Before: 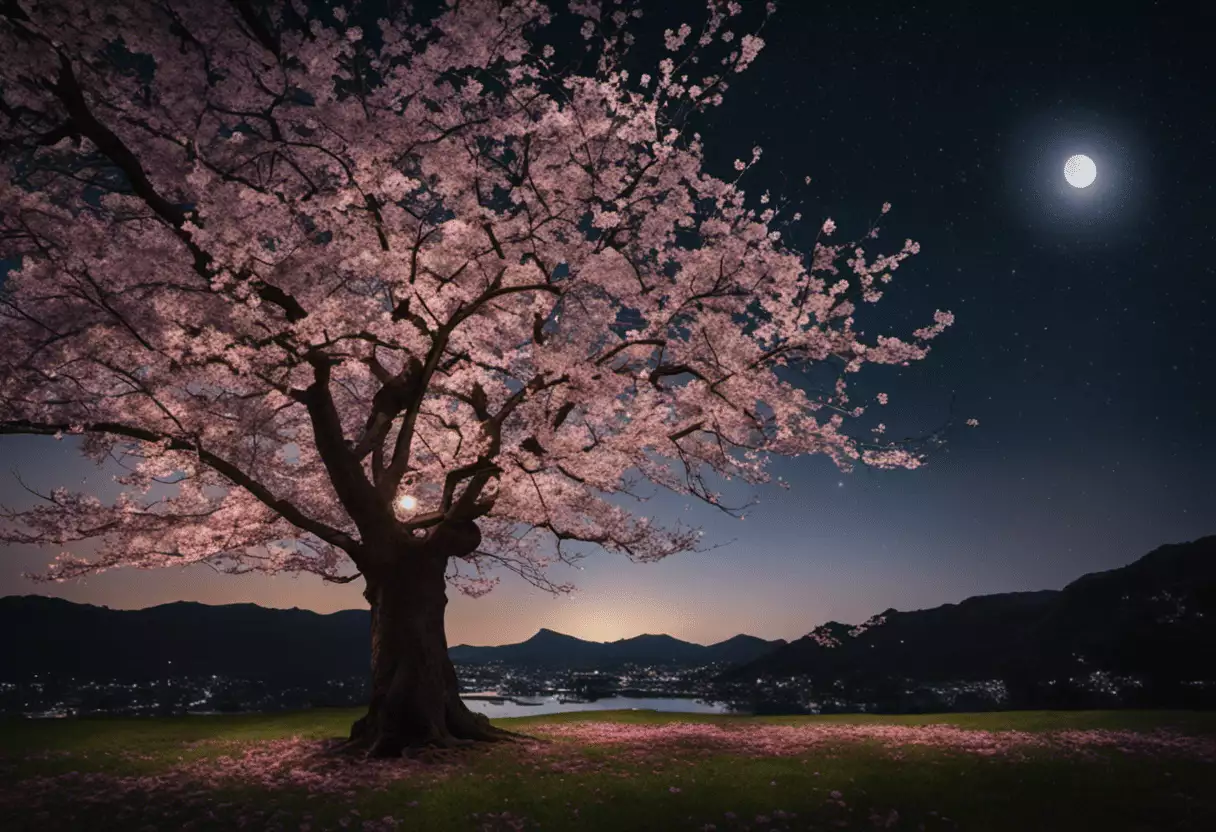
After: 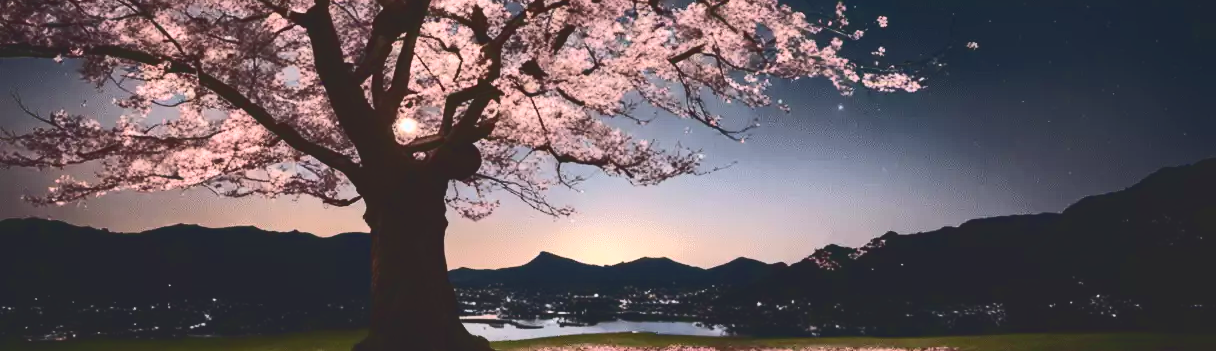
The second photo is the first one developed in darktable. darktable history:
exposure: black level correction -0.004, exposure 0.052 EV, compensate exposure bias true, compensate highlight preservation false
crop: top 45.414%, bottom 12.28%
tone curve: curves: ch0 [(0, 0) (0.003, 0.017) (0.011, 0.017) (0.025, 0.017) (0.044, 0.019) (0.069, 0.03) (0.1, 0.046) (0.136, 0.066) (0.177, 0.104) (0.224, 0.151) (0.277, 0.231) (0.335, 0.321) (0.399, 0.454) (0.468, 0.567) (0.543, 0.674) (0.623, 0.763) (0.709, 0.82) (0.801, 0.872) (0.898, 0.934) (1, 1)], color space Lab, independent channels, preserve colors none
base curve: curves: ch0 [(0, 0.036) (0.007, 0.037) (0.604, 0.887) (1, 1)], preserve colors average RGB
